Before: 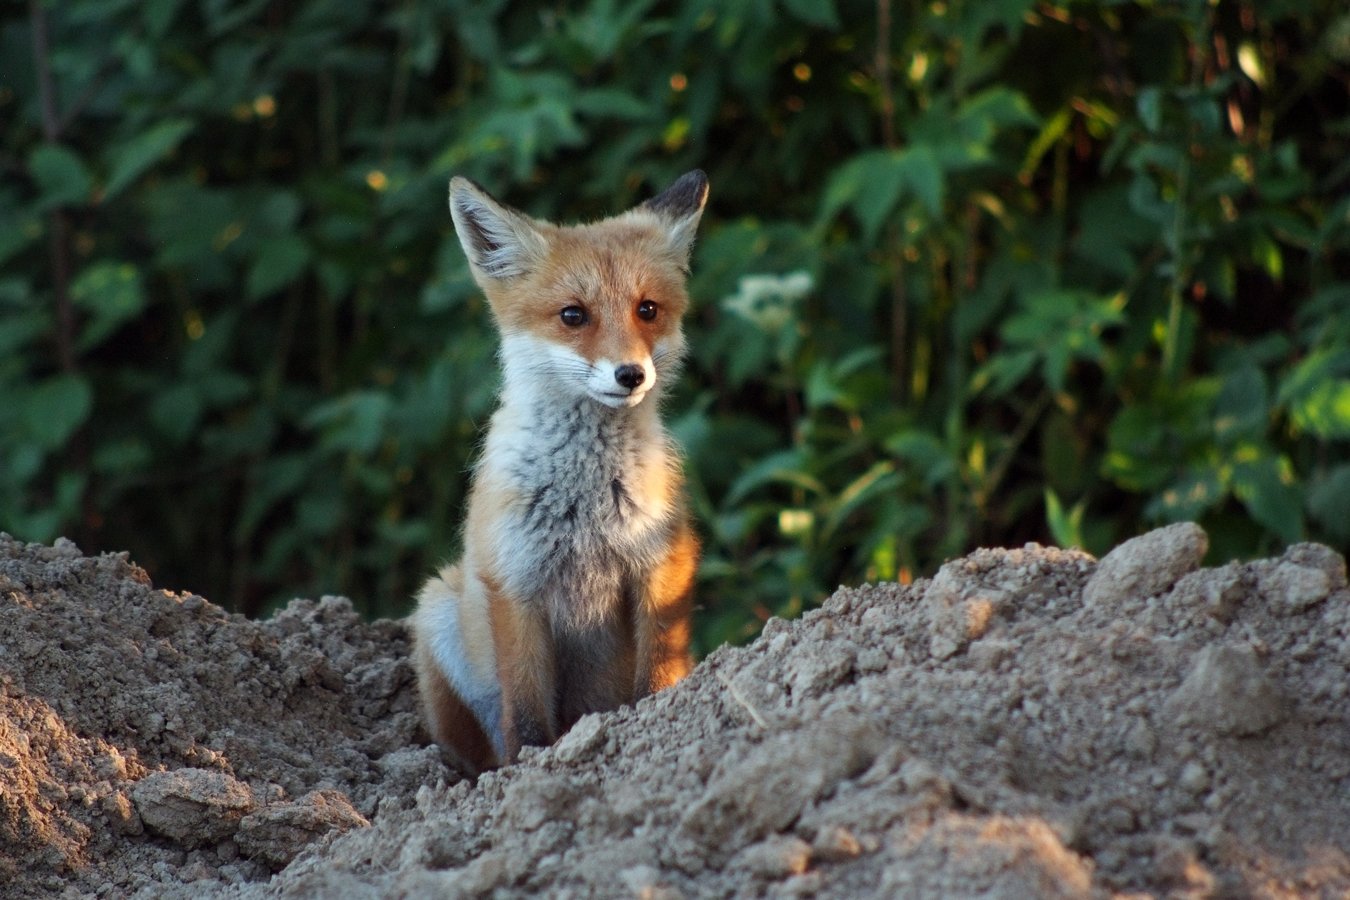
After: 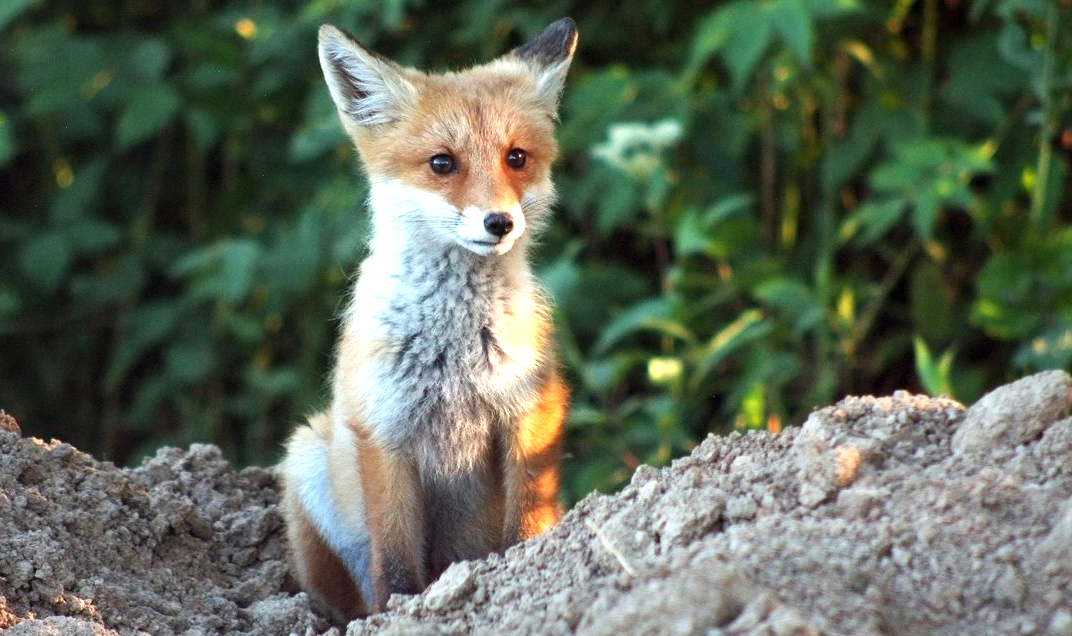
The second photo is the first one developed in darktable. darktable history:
crop: left 9.712%, top 16.928%, right 10.845%, bottom 12.332%
exposure: exposure 1 EV, compensate highlight preservation false
